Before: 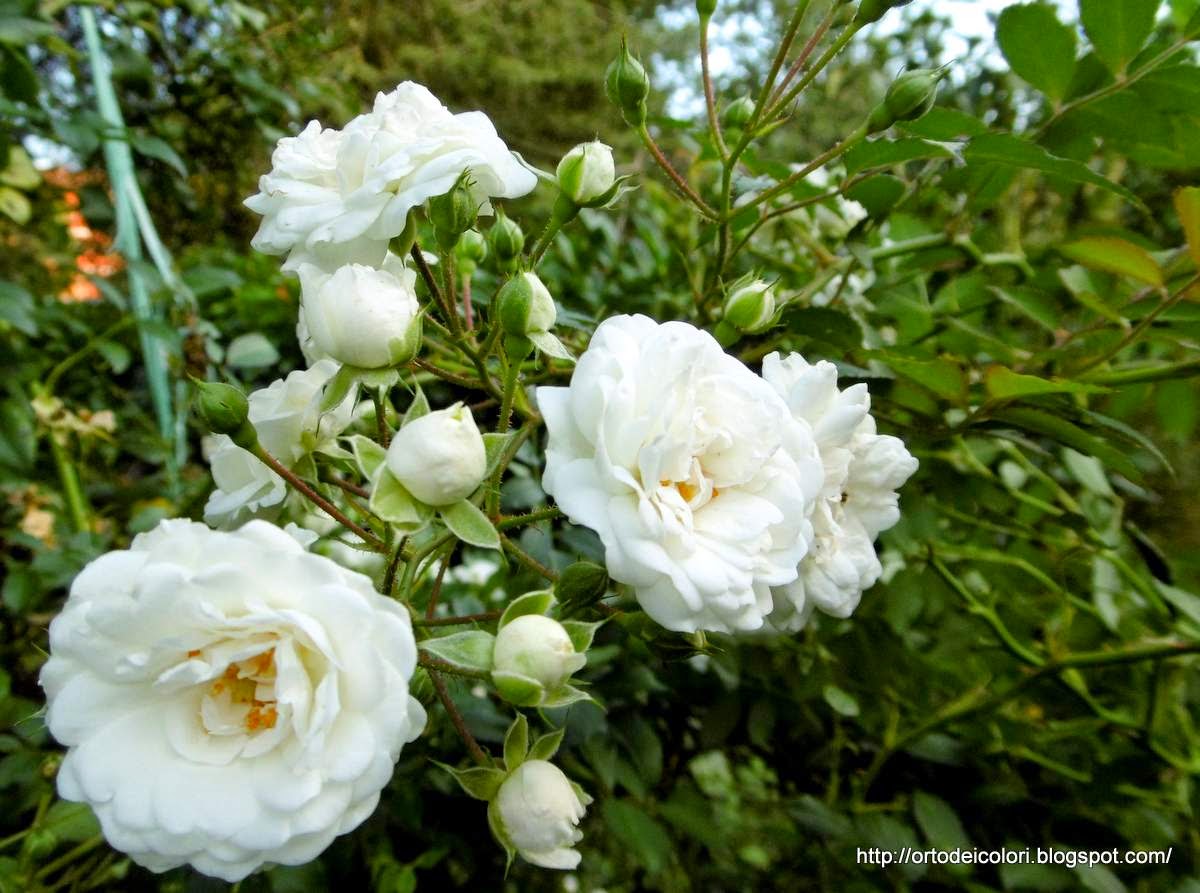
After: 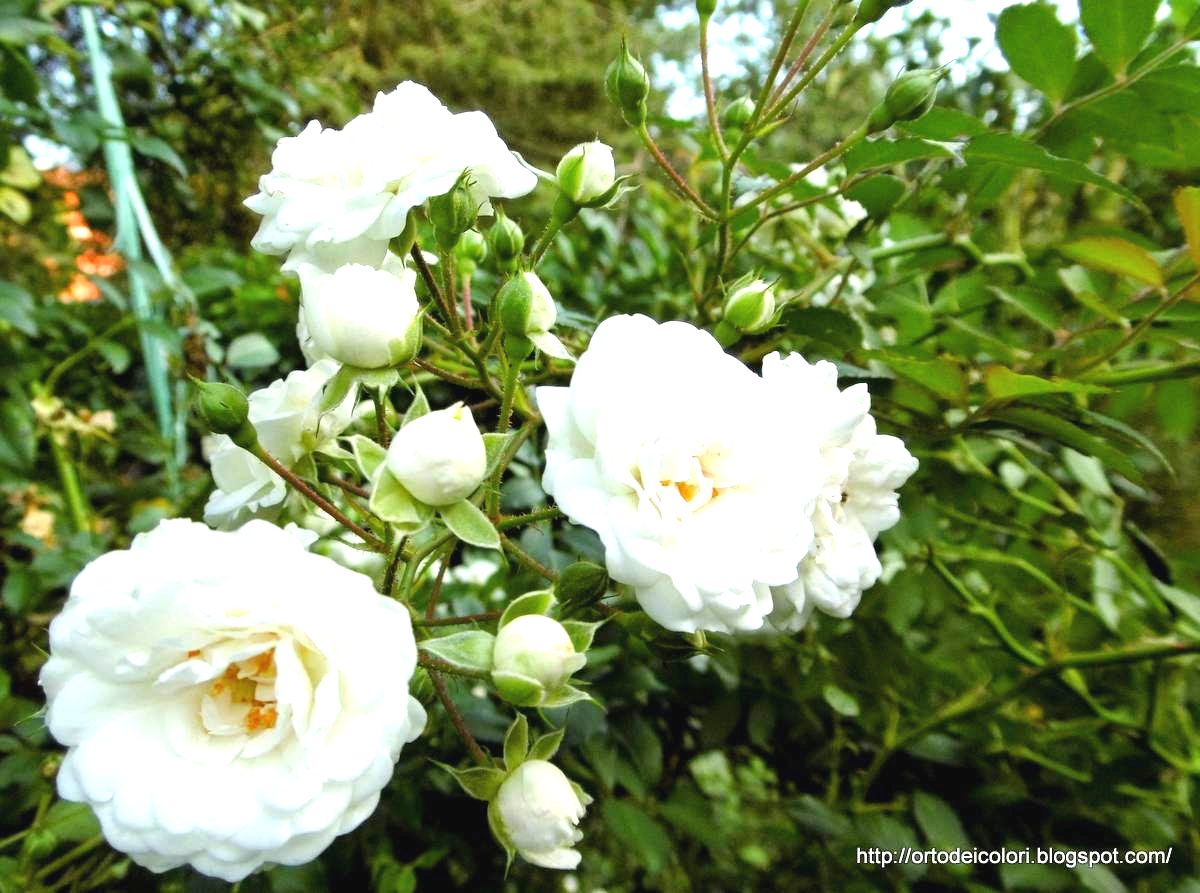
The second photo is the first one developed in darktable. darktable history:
exposure: black level correction -0.002, exposure 0.711 EV, compensate highlight preservation false
